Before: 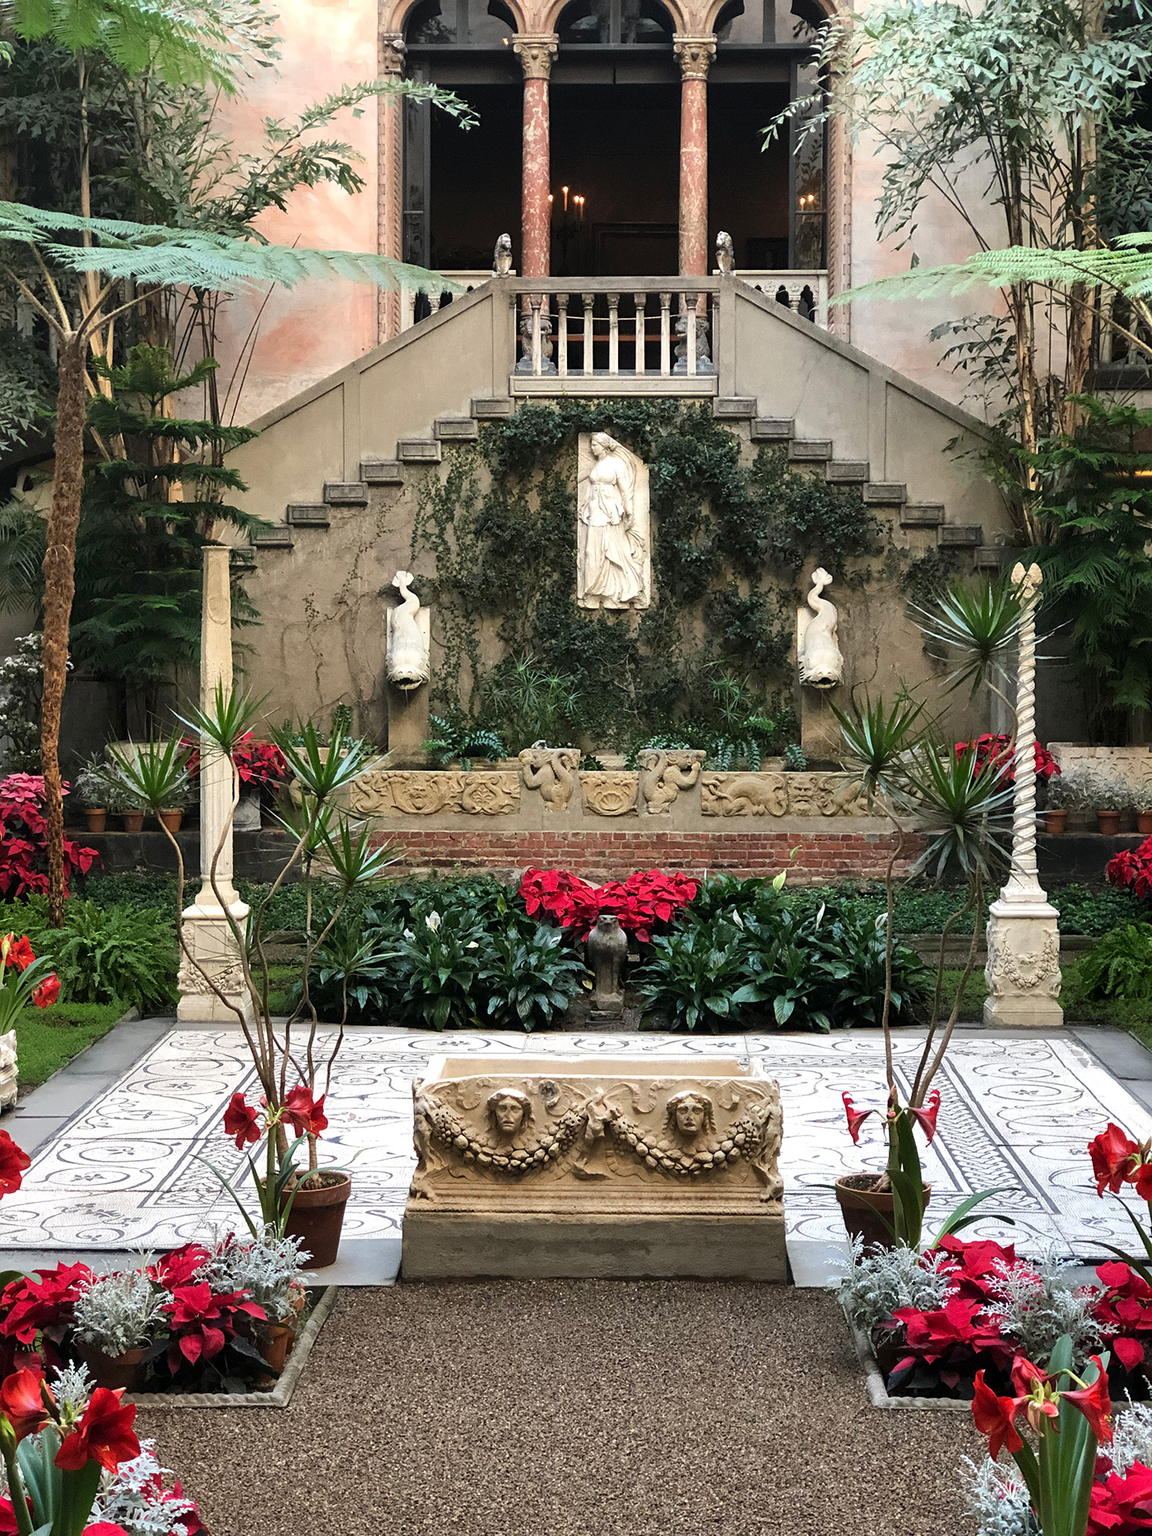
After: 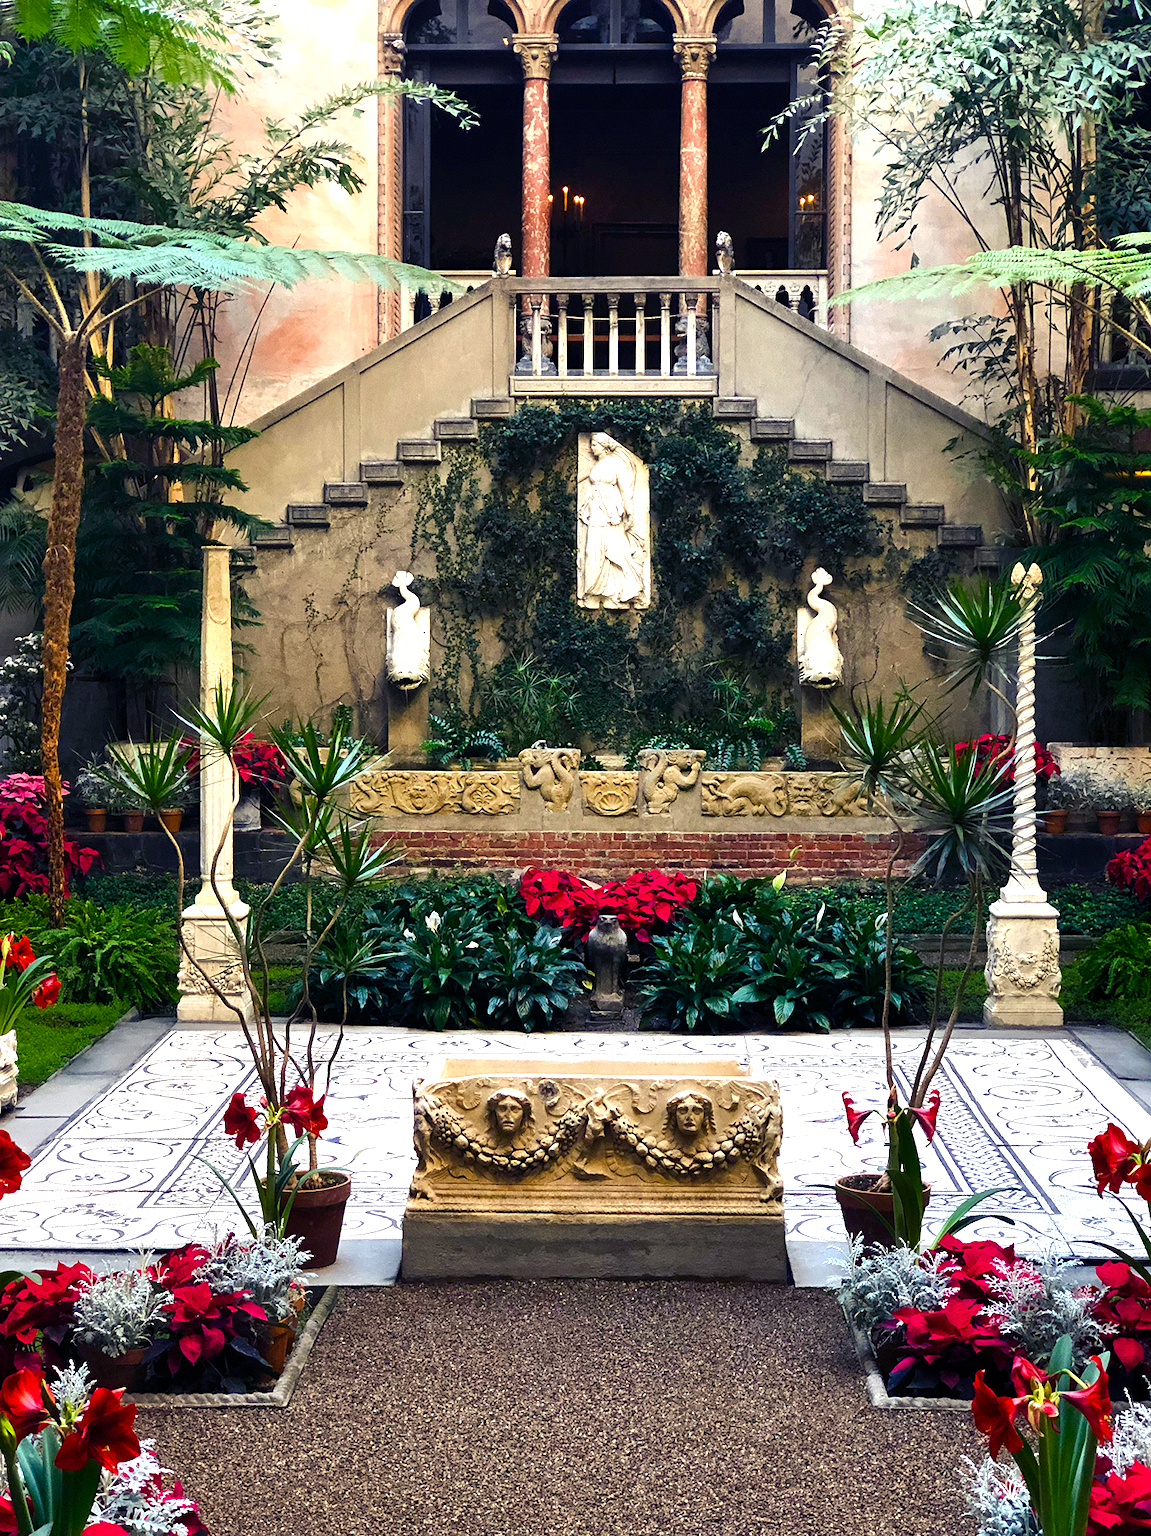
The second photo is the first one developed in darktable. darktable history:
color balance rgb: shadows lift › luminance -29.14%, shadows lift › chroma 14.719%, shadows lift › hue 269.72°, linear chroma grading › global chroma 19.732%, perceptual saturation grading › global saturation 27.235%, perceptual saturation grading › highlights -28.921%, perceptual saturation grading › mid-tones 15.688%, perceptual saturation grading › shadows 33.841%, perceptual brilliance grading › global brilliance 15.822%, perceptual brilliance grading › shadows -34.544%, global vibrance 19.148%
